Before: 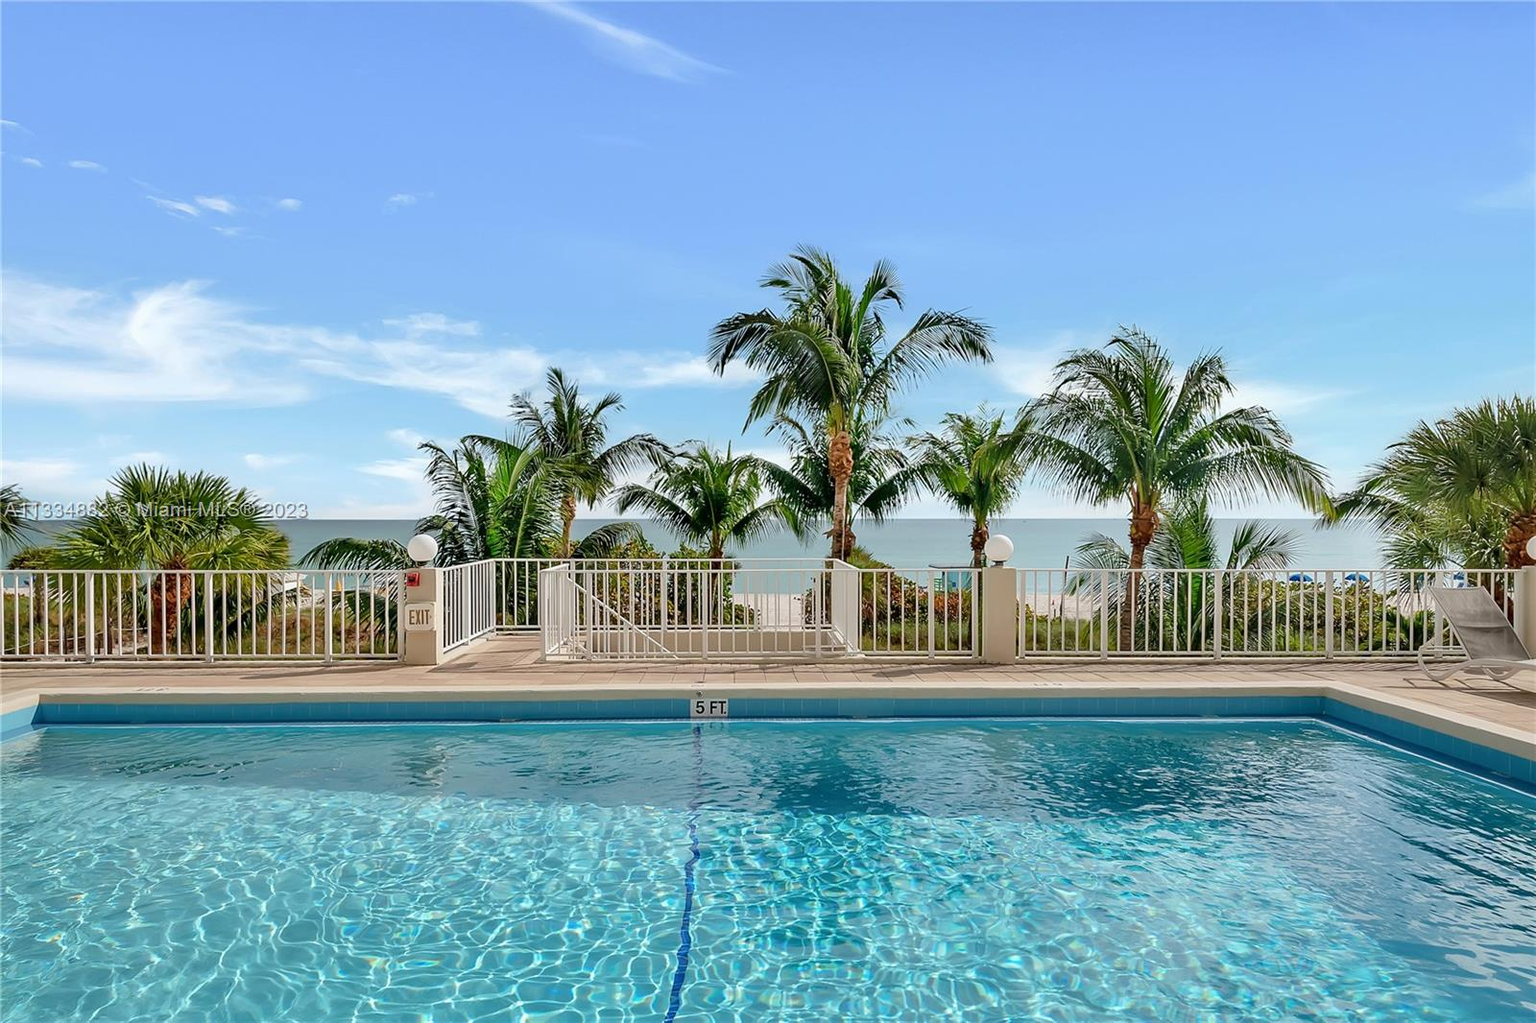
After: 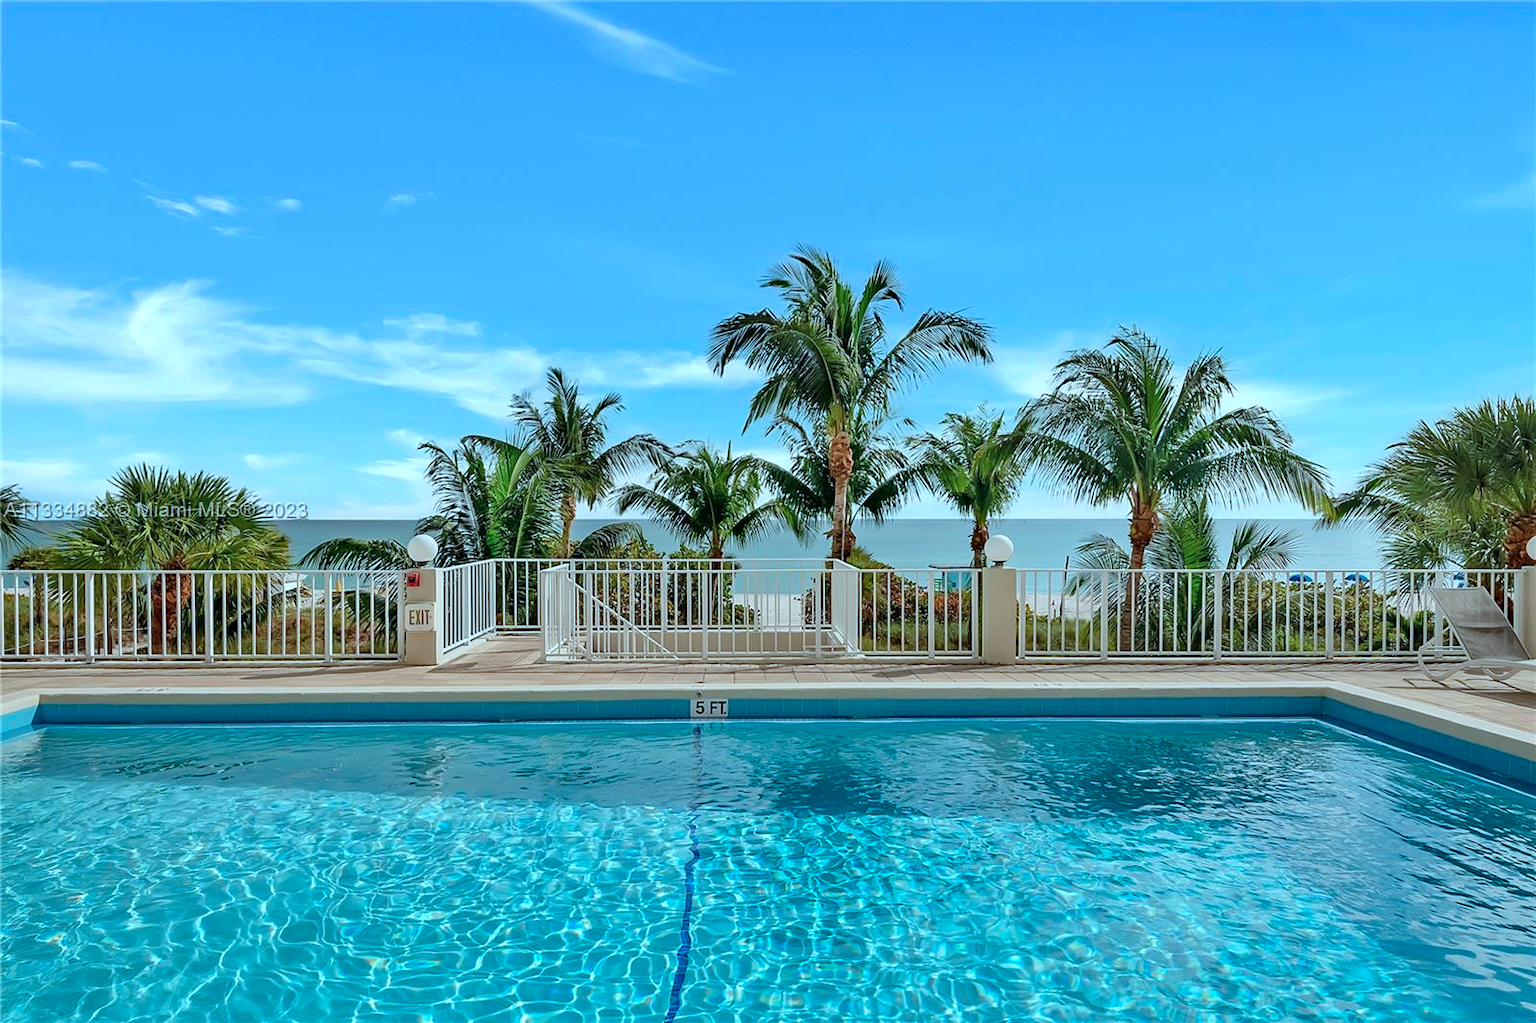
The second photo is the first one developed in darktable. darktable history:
color correction: highlights a* -11.39, highlights b* -15.67
haze removal: compatibility mode true, adaptive false
